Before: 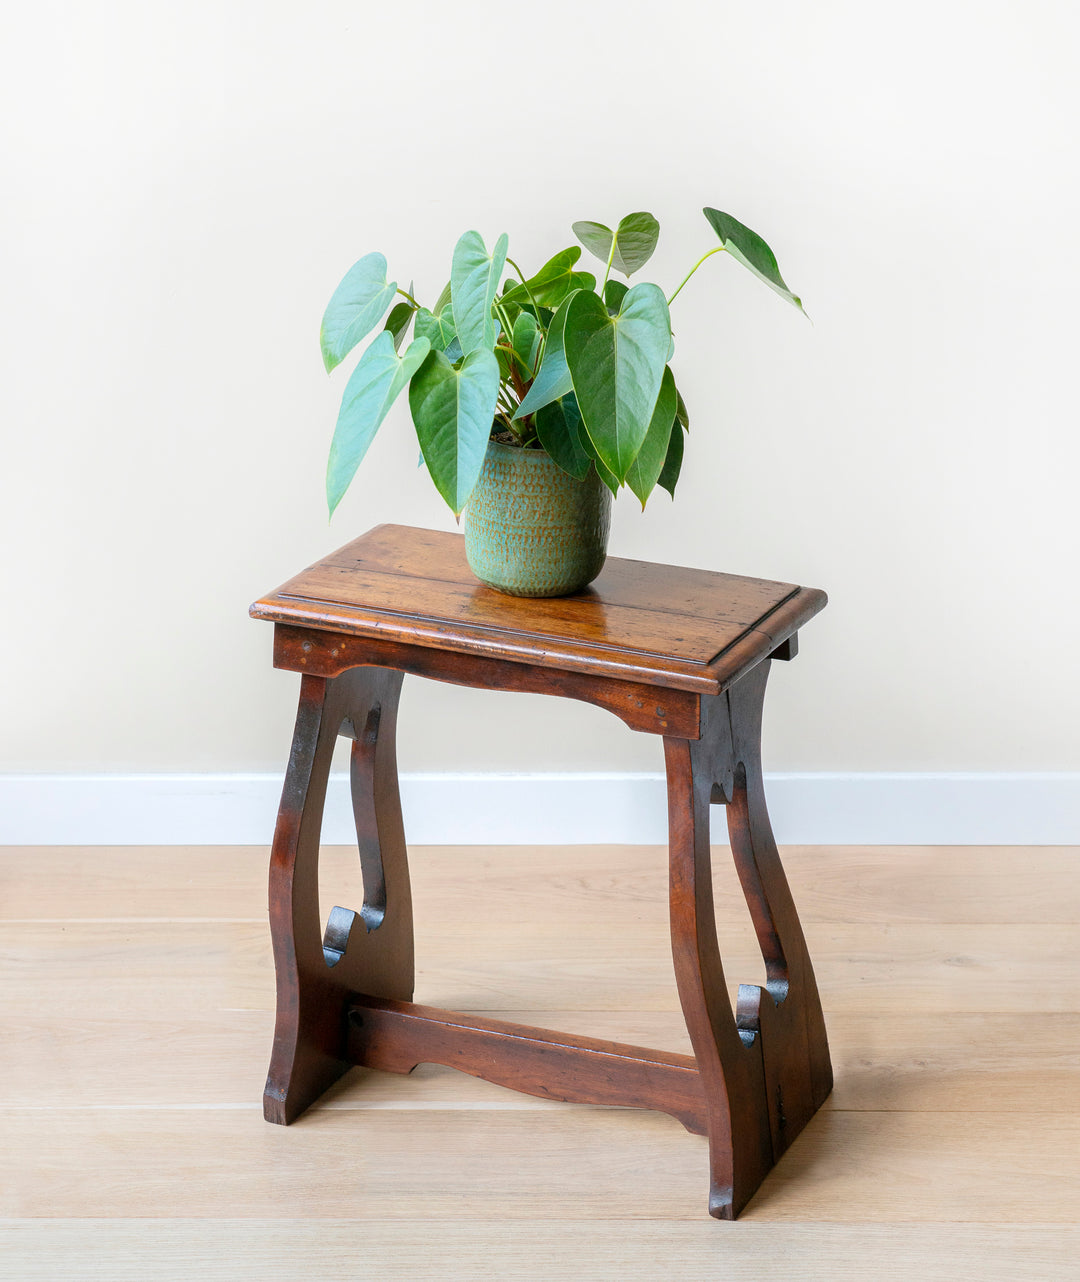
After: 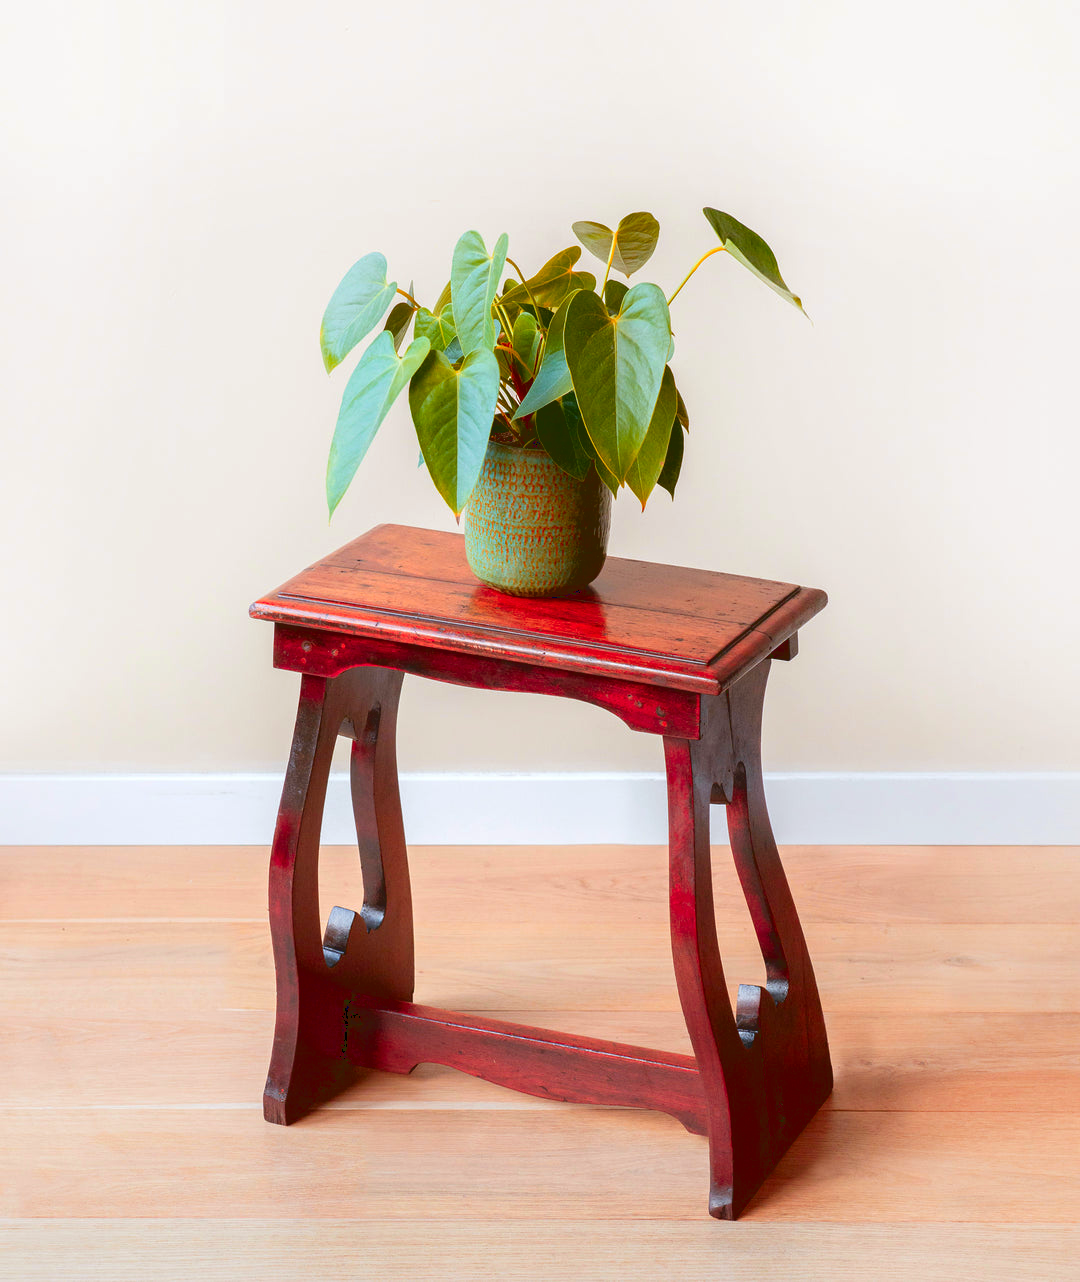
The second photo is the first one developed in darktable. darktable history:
rgb levels: mode RGB, independent channels, levels [[0, 0.5, 1], [0, 0.521, 1], [0, 0.536, 1]]
tone curve: curves: ch0 [(0.122, 0.111) (1, 1)]
color zones: curves: ch1 [(0.24, 0.629) (0.75, 0.5)]; ch2 [(0.255, 0.454) (0.745, 0.491)], mix 102.12%
